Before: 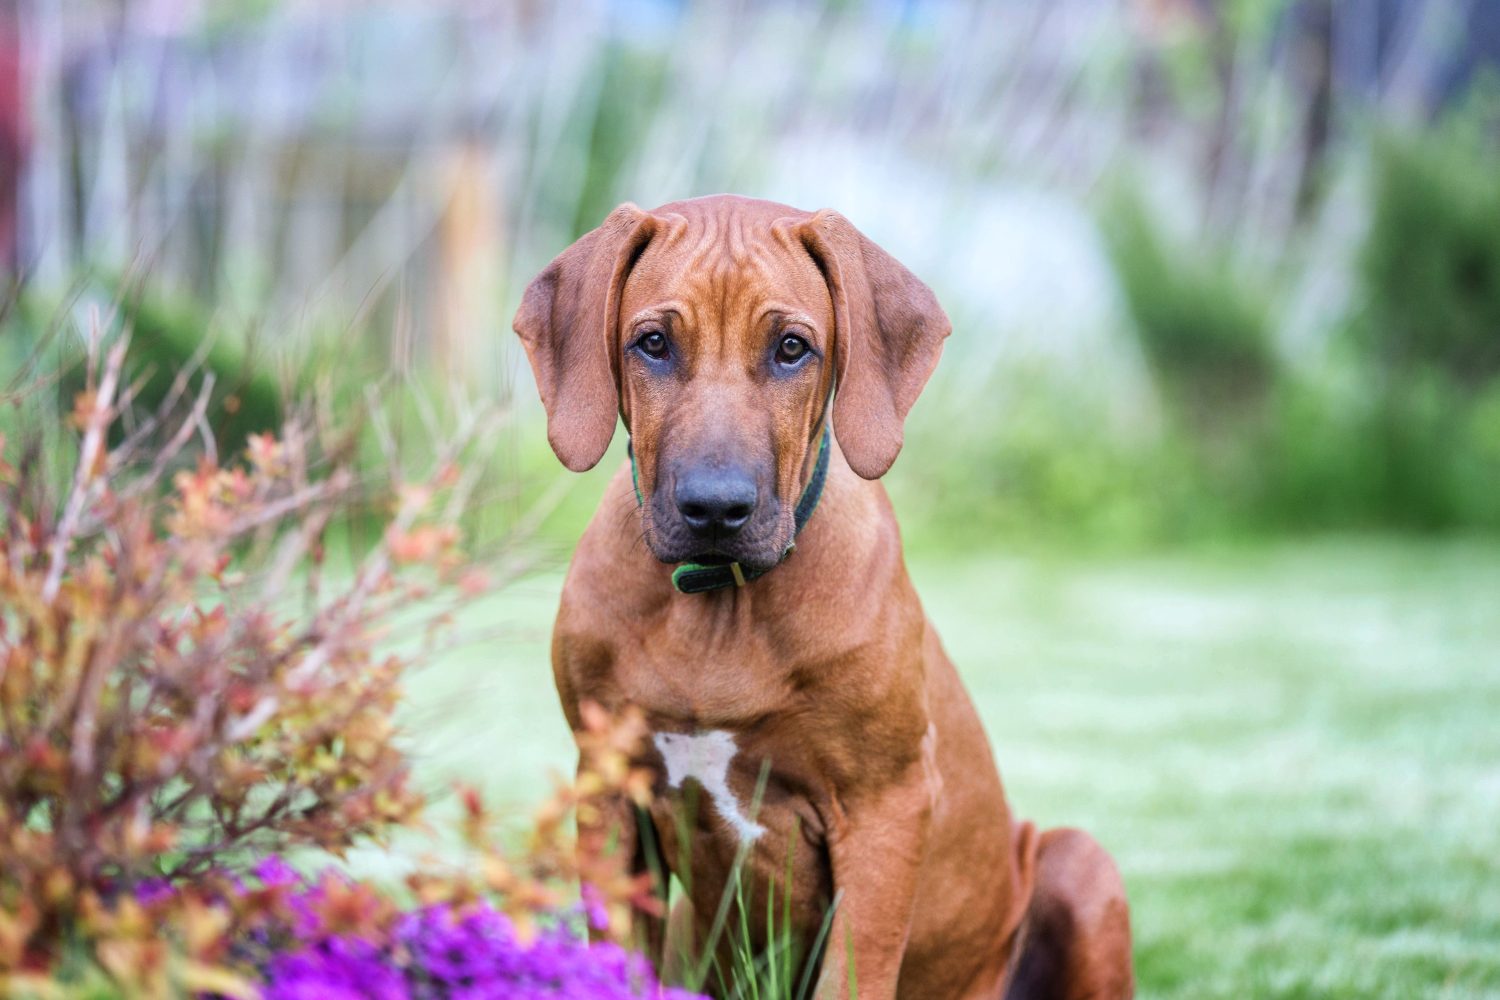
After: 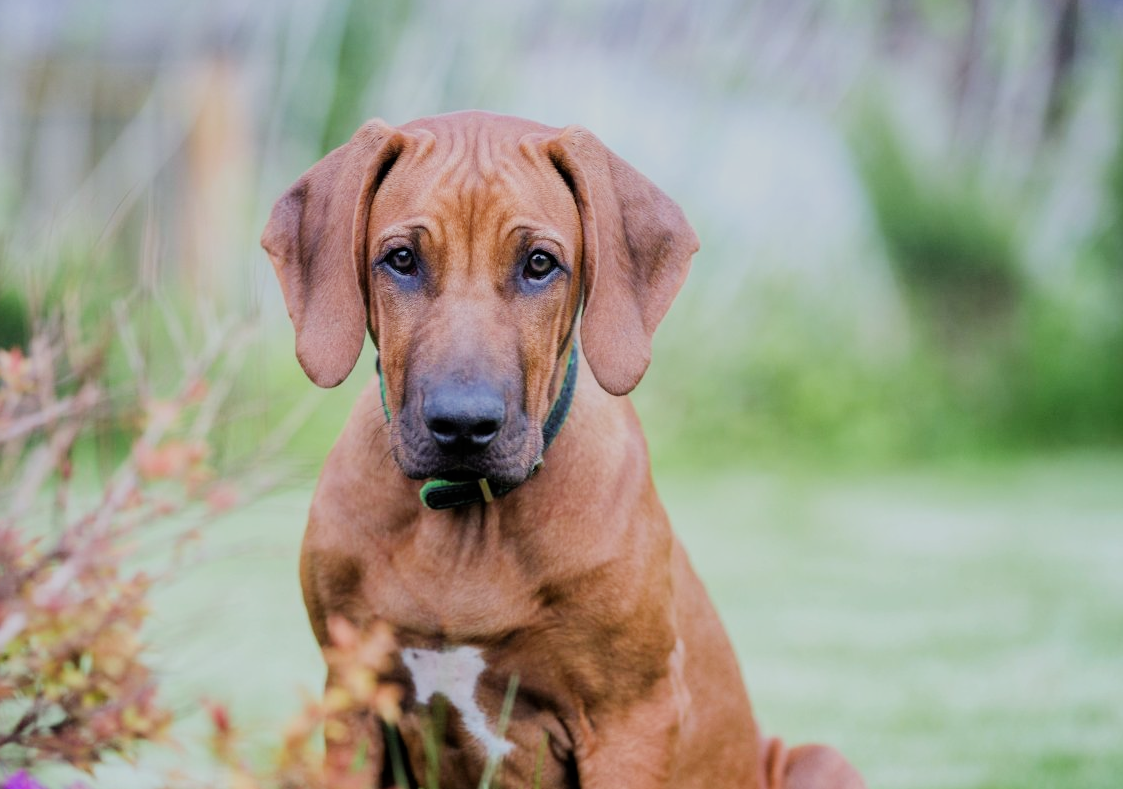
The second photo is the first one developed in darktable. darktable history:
crop: left 16.806%, top 8.449%, right 8.293%, bottom 12.622%
filmic rgb: black relative exposure -7.65 EV, white relative exposure 4.56 EV, hardness 3.61, contrast 0.994
